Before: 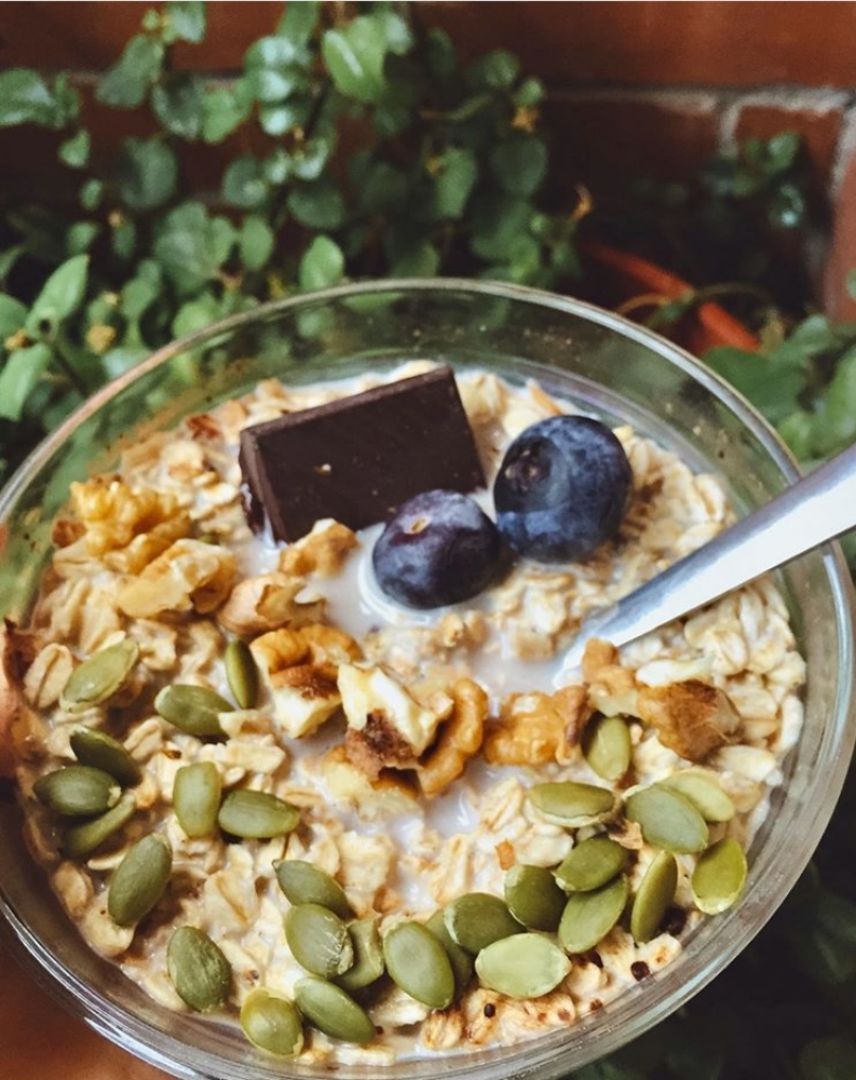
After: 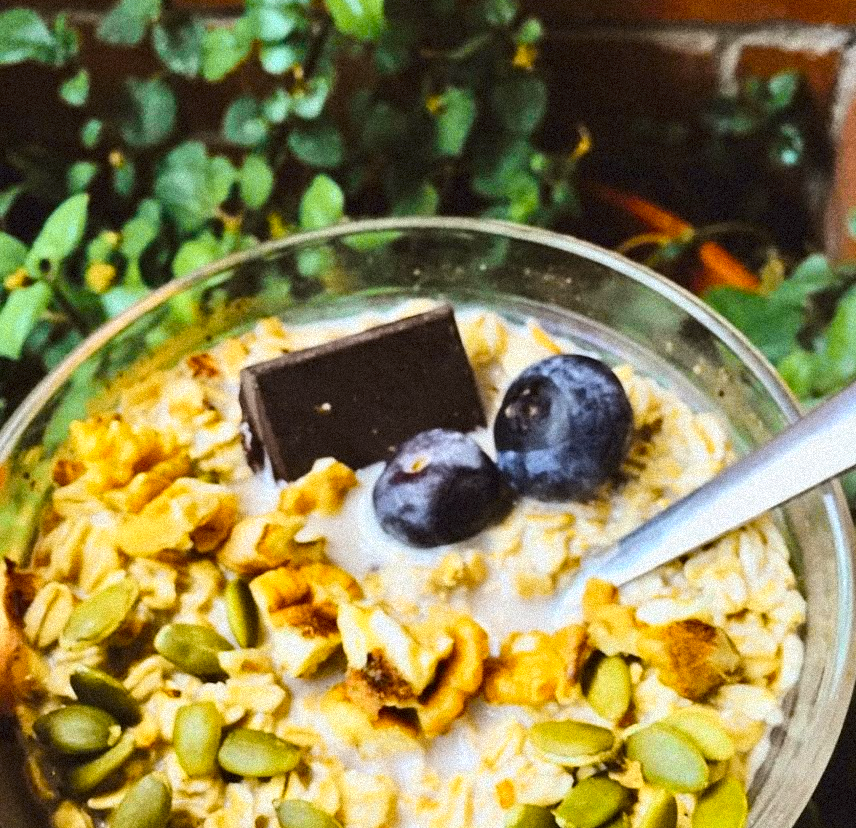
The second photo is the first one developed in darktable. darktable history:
grain: coarseness 9.38 ISO, strength 34.99%, mid-tones bias 0%
crop: top 5.667%, bottom 17.637%
white balance: red 0.988, blue 1.017
tone curve: curves: ch0 [(0, 0) (0.104, 0.068) (0.236, 0.227) (0.46, 0.576) (0.657, 0.796) (0.861, 0.932) (1, 0.981)]; ch1 [(0, 0) (0.353, 0.344) (0.434, 0.382) (0.479, 0.476) (0.502, 0.504) (0.544, 0.534) (0.57, 0.57) (0.586, 0.603) (0.618, 0.631) (0.657, 0.679) (1, 1)]; ch2 [(0, 0) (0.34, 0.314) (0.434, 0.43) (0.5, 0.511) (0.528, 0.545) (0.557, 0.573) (0.573, 0.618) (0.628, 0.751) (1, 1)], color space Lab, independent channels, preserve colors none
